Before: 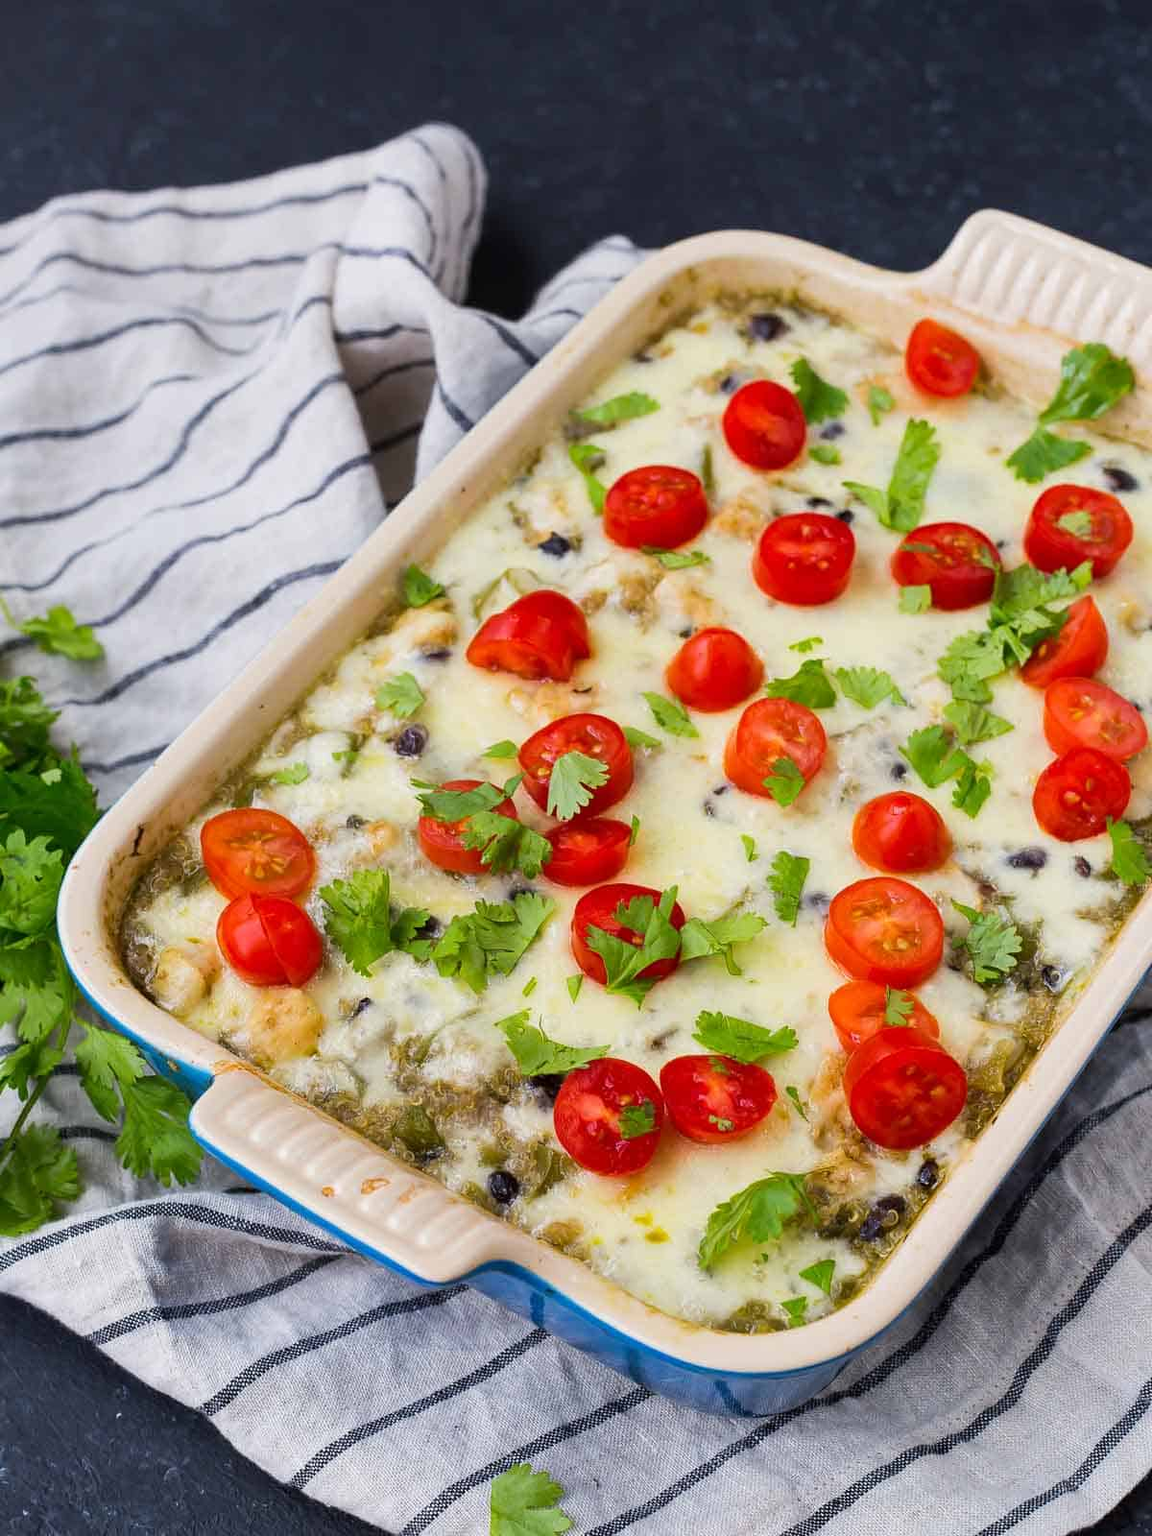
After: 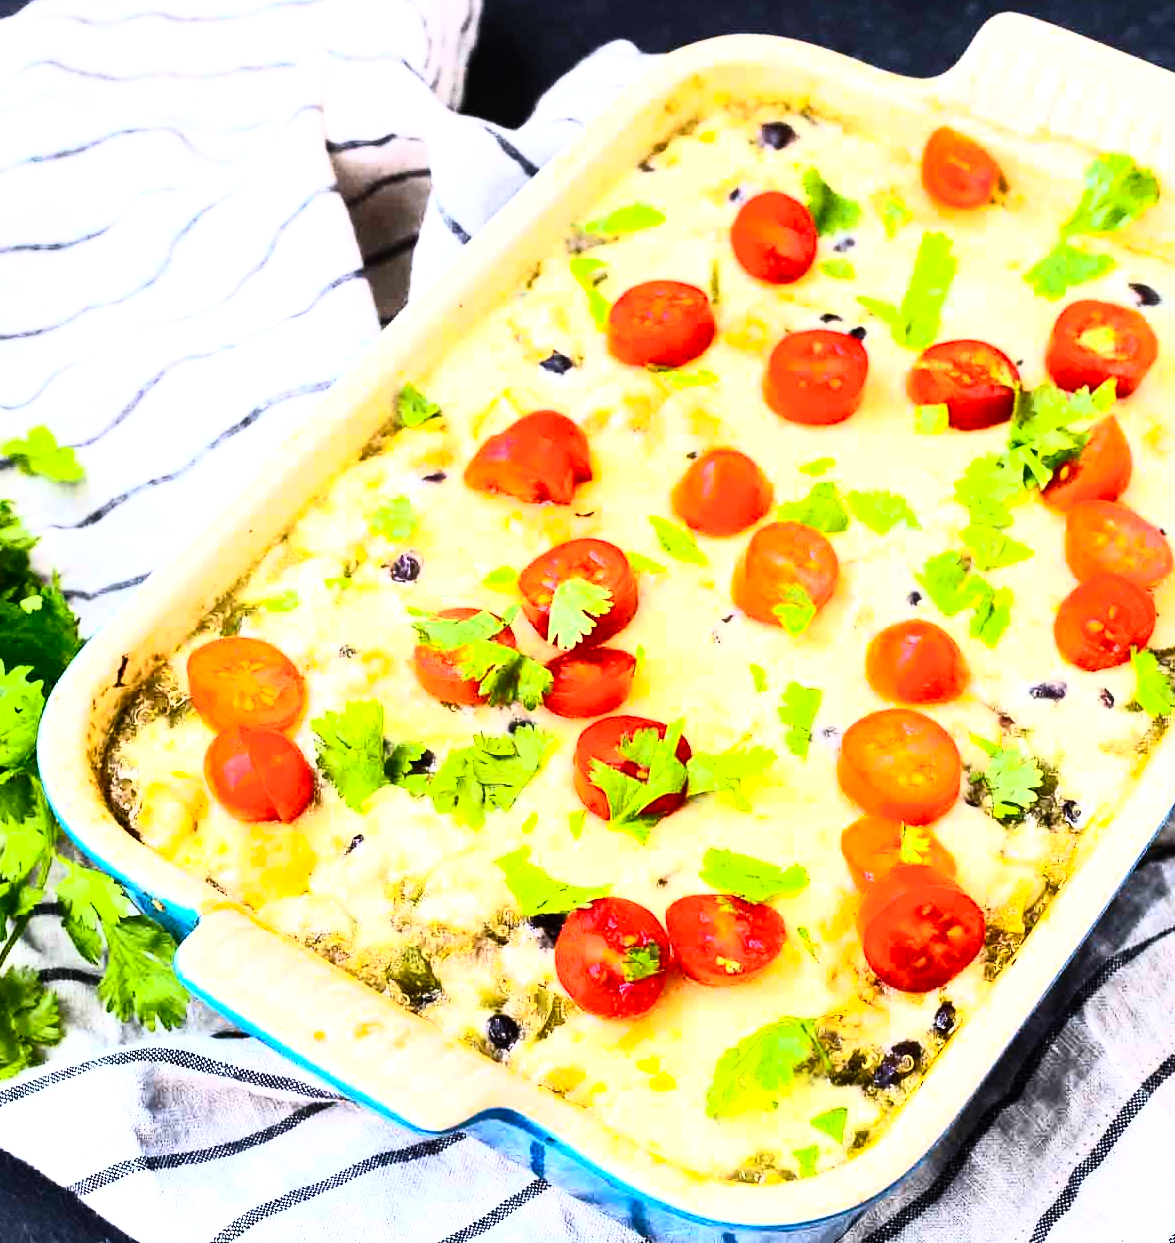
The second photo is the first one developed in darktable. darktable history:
color balance rgb: perceptual saturation grading › global saturation 19.863%, contrast 4.824%
crop and rotate: left 1.911%, top 12.838%, right 0.155%, bottom 9.42%
contrast brightness saturation: contrast 0.603, brightness 0.33, saturation 0.149
tone equalizer: -8 EV -1.12 EV, -7 EV -1.04 EV, -6 EV -0.868 EV, -5 EV -0.607 EV, -3 EV 0.567 EV, -2 EV 0.855 EV, -1 EV 0.991 EV, +0 EV 1.05 EV
